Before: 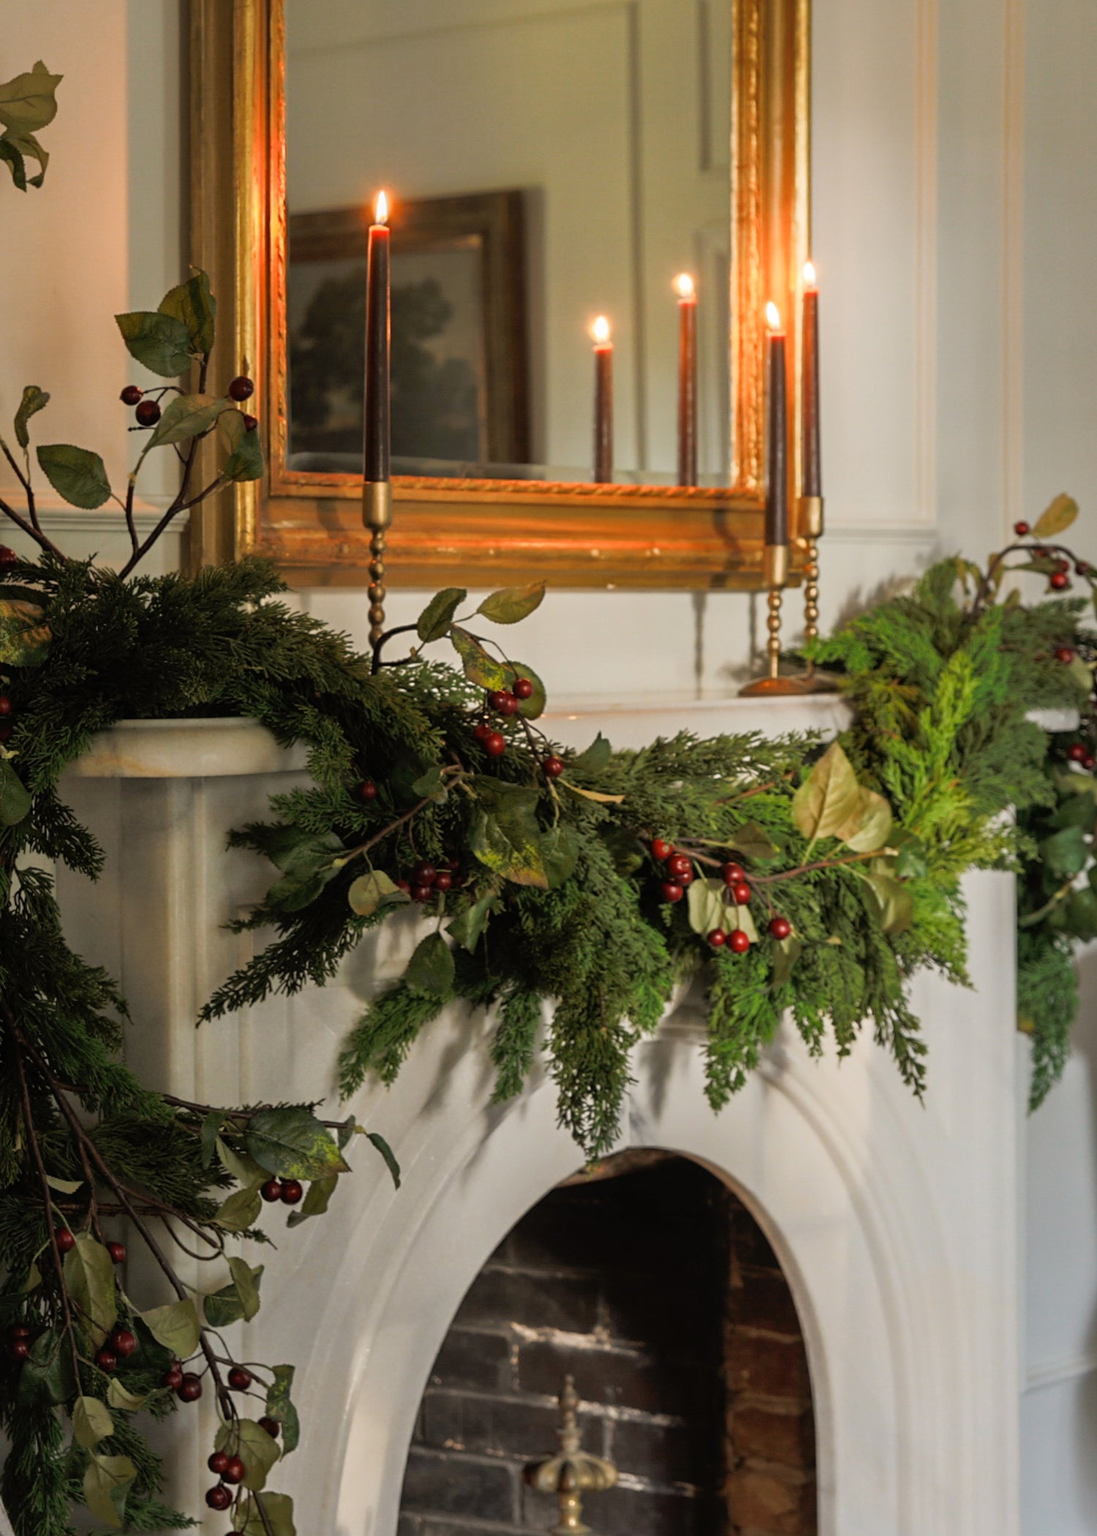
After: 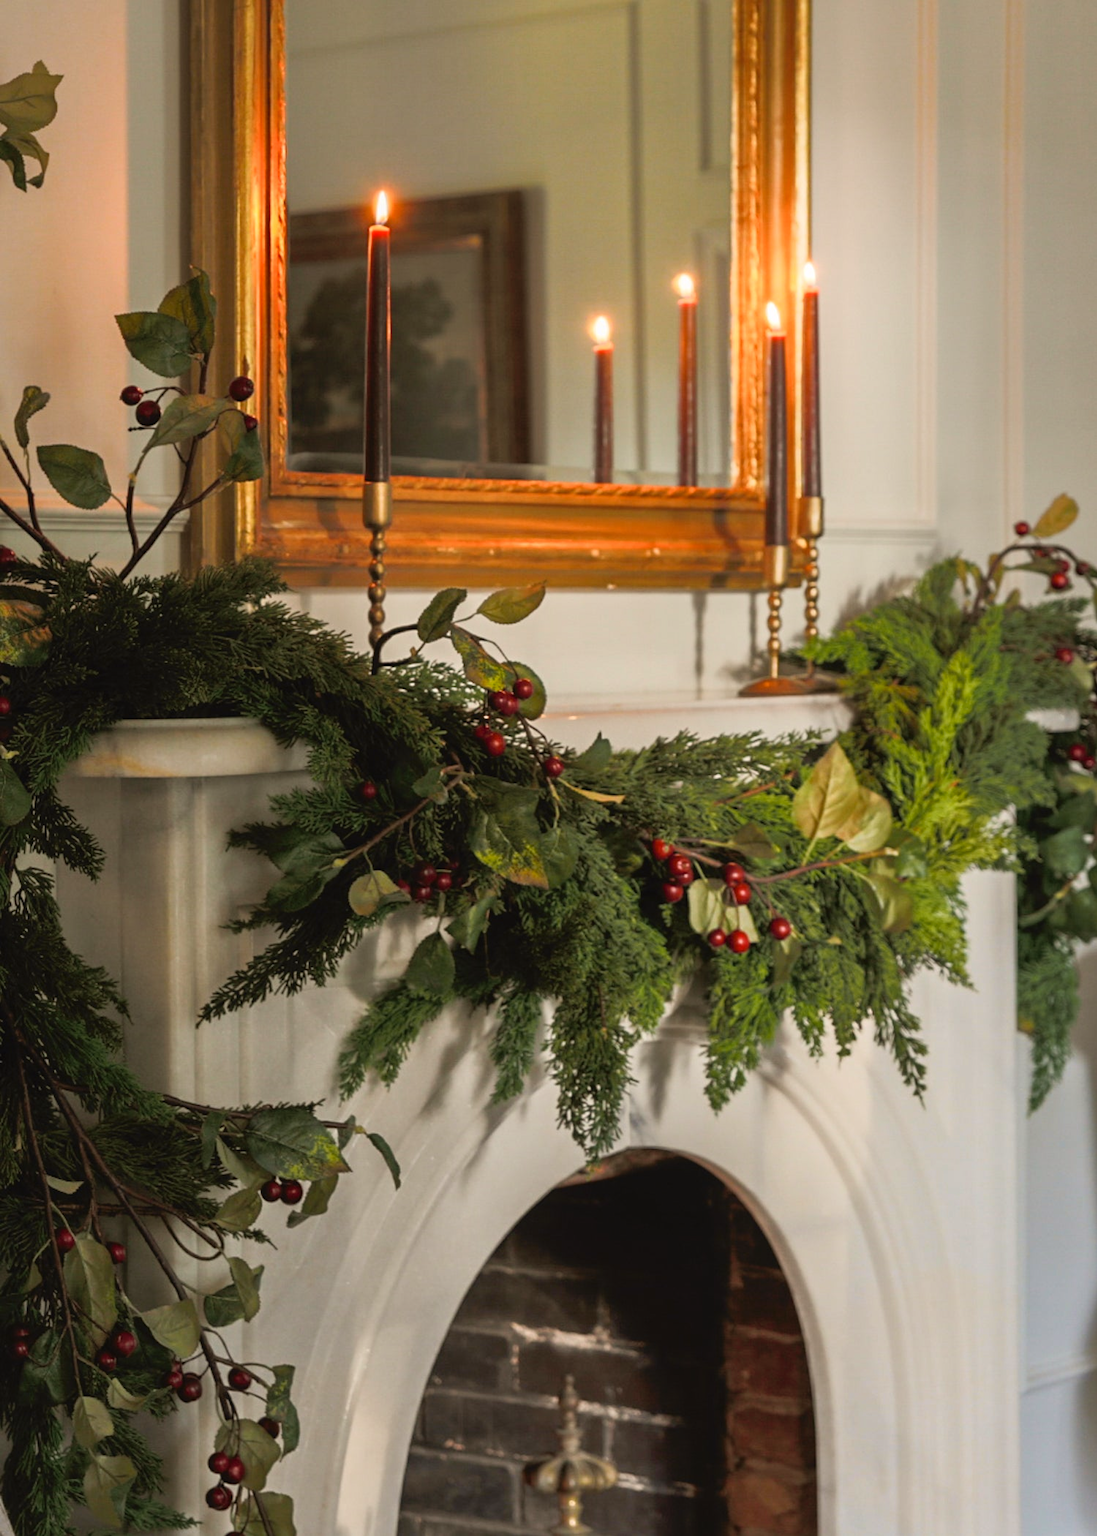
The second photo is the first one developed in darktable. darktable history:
tone curve: curves: ch0 [(0, 0.024) (0.119, 0.146) (0.474, 0.485) (0.718, 0.739) (0.817, 0.839) (1, 0.998)]; ch1 [(0, 0) (0.377, 0.416) (0.439, 0.451) (0.477, 0.477) (0.501, 0.503) (0.538, 0.544) (0.58, 0.602) (0.664, 0.676) (0.783, 0.804) (1, 1)]; ch2 [(0, 0) (0.38, 0.405) (0.463, 0.456) (0.498, 0.497) (0.524, 0.535) (0.578, 0.576) (0.648, 0.665) (1, 1)], color space Lab, independent channels, preserve colors none
